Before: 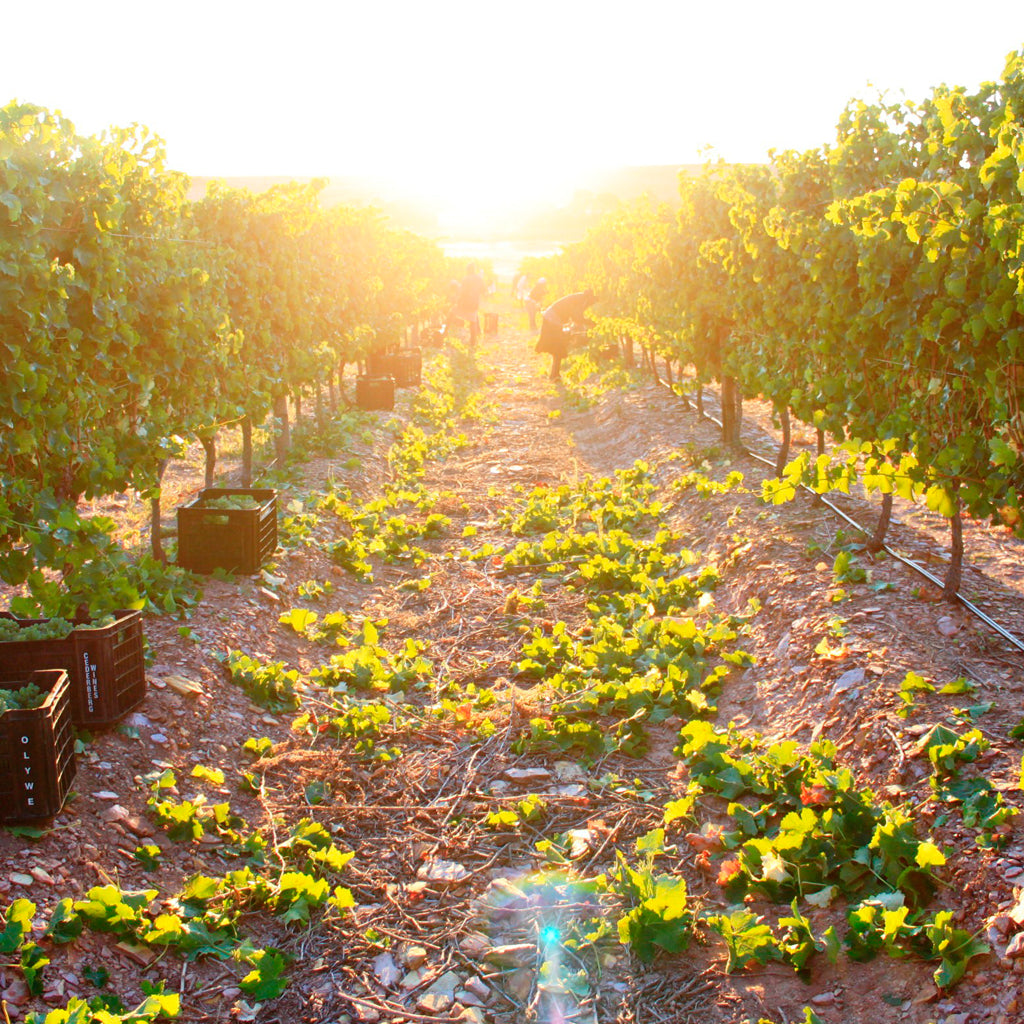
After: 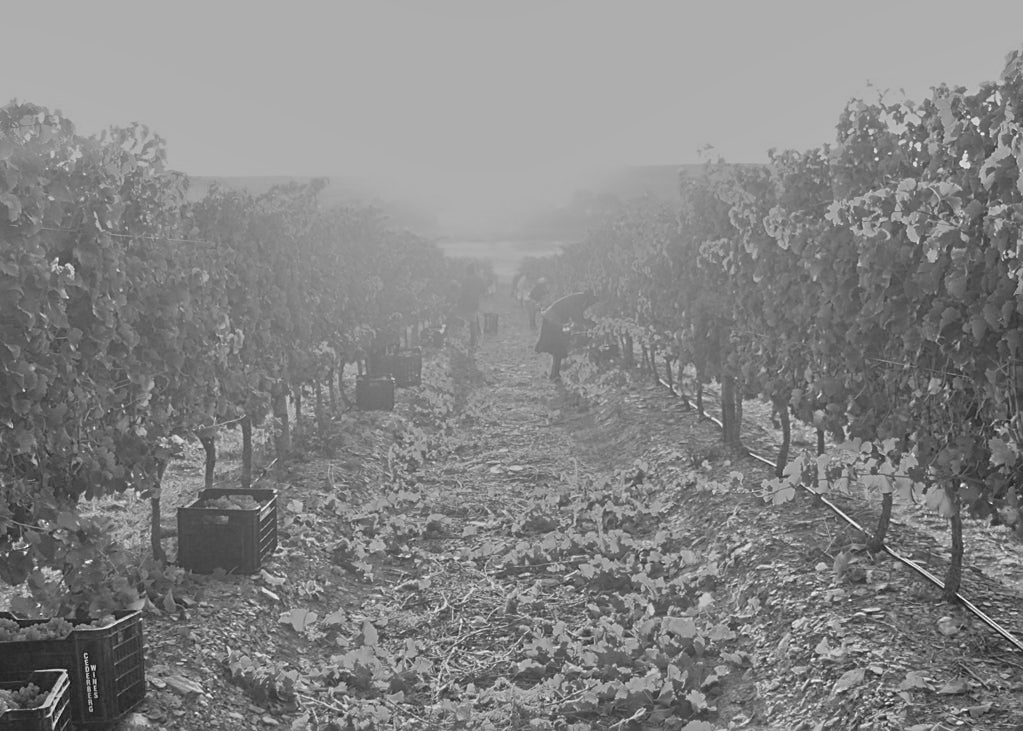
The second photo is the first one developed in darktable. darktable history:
monochrome: on, module defaults
color zones: curves: ch0 [(0, 0.613) (0.01, 0.613) (0.245, 0.448) (0.498, 0.529) (0.642, 0.665) (0.879, 0.777) (0.99, 0.613)]; ch1 [(0, 0.272) (0.219, 0.127) (0.724, 0.346)]
crop: bottom 28.576%
color balance: lift [1.005, 1.002, 0.998, 0.998], gamma [1, 1.021, 1.02, 0.979], gain [0.923, 1.066, 1.056, 0.934]
shadows and highlights: shadows 52.34, highlights -28.23, soften with gaussian
tone equalizer: -8 EV -0.002 EV, -7 EV 0.005 EV, -6 EV -0.008 EV, -5 EV 0.007 EV, -4 EV -0.042 EV, -3 EV -0.233 EV, -2 EV -0.662 EV, -1 EV -0.983 EV, +0 EV -0.969 EV, smoothing diameter 2%, edges refinement/feathering 20, mask exposure compensation -1.57 EV, filter diffusion 5
sharpen: on, module defaults
